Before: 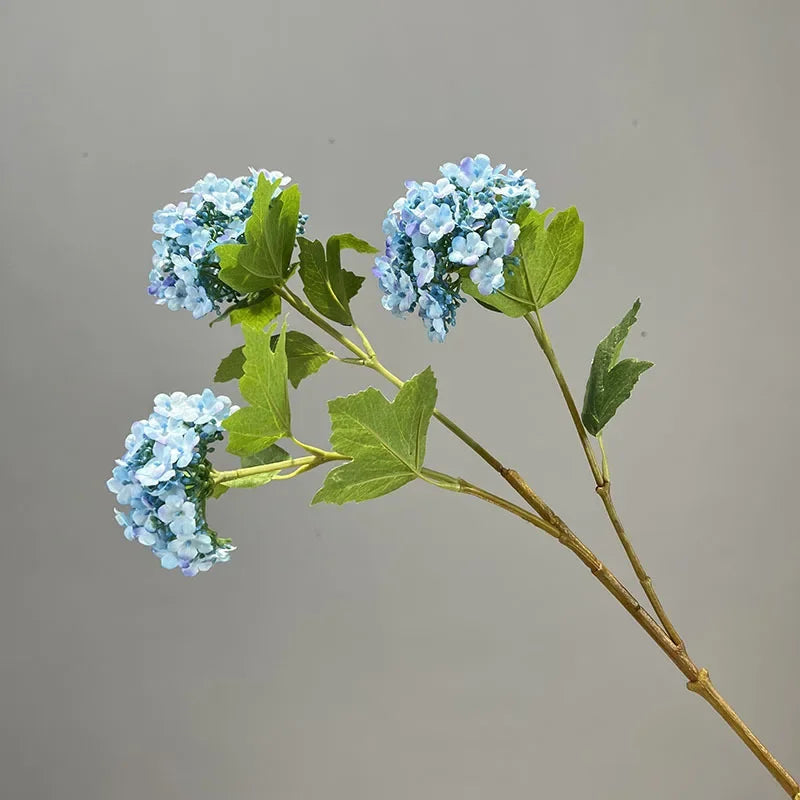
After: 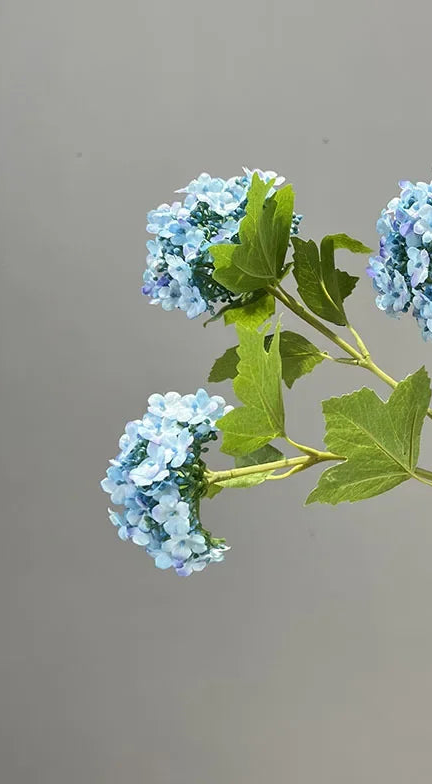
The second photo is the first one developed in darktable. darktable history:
crop: left 0.808%, right 45.144%, bottom 0.083%
